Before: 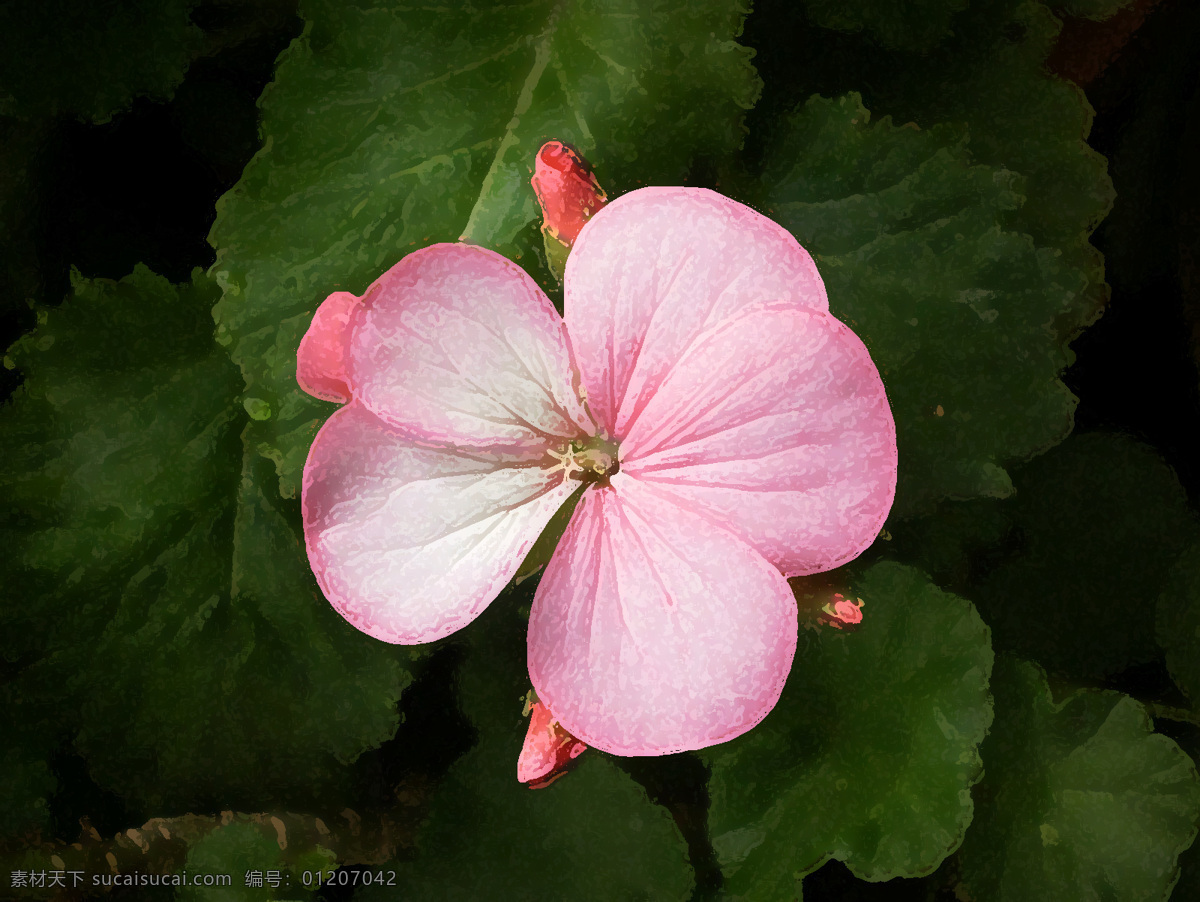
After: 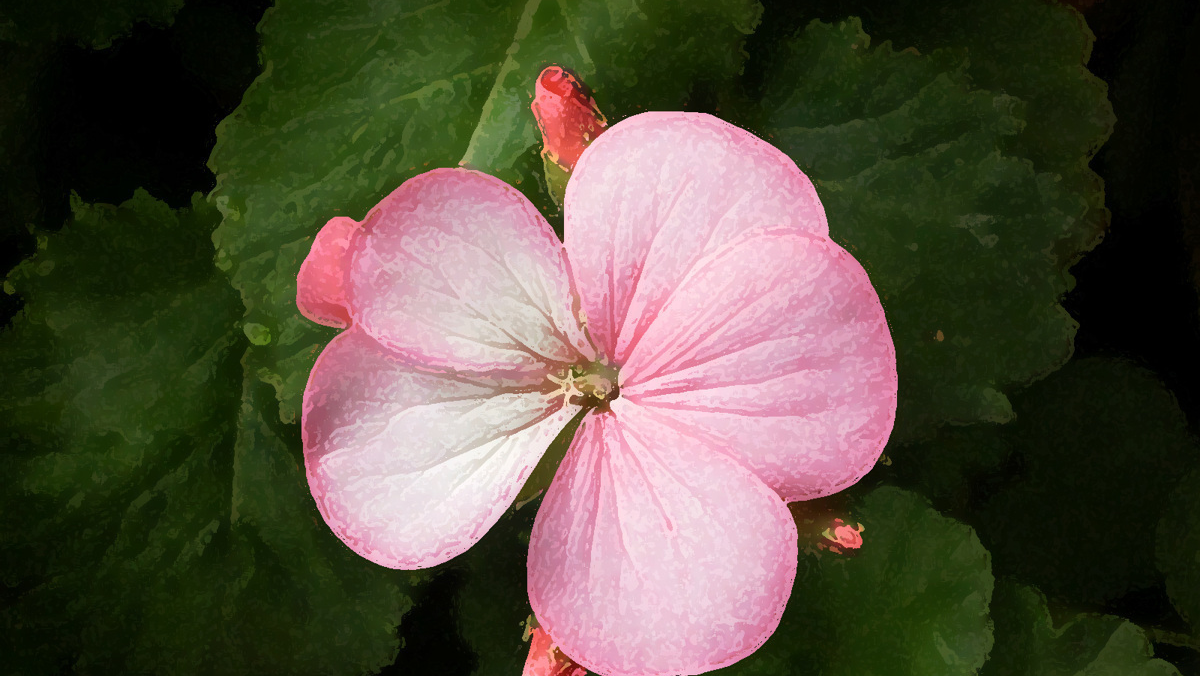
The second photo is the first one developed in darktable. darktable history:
crop and rotate: top 8.363%, bottom 16.637%
